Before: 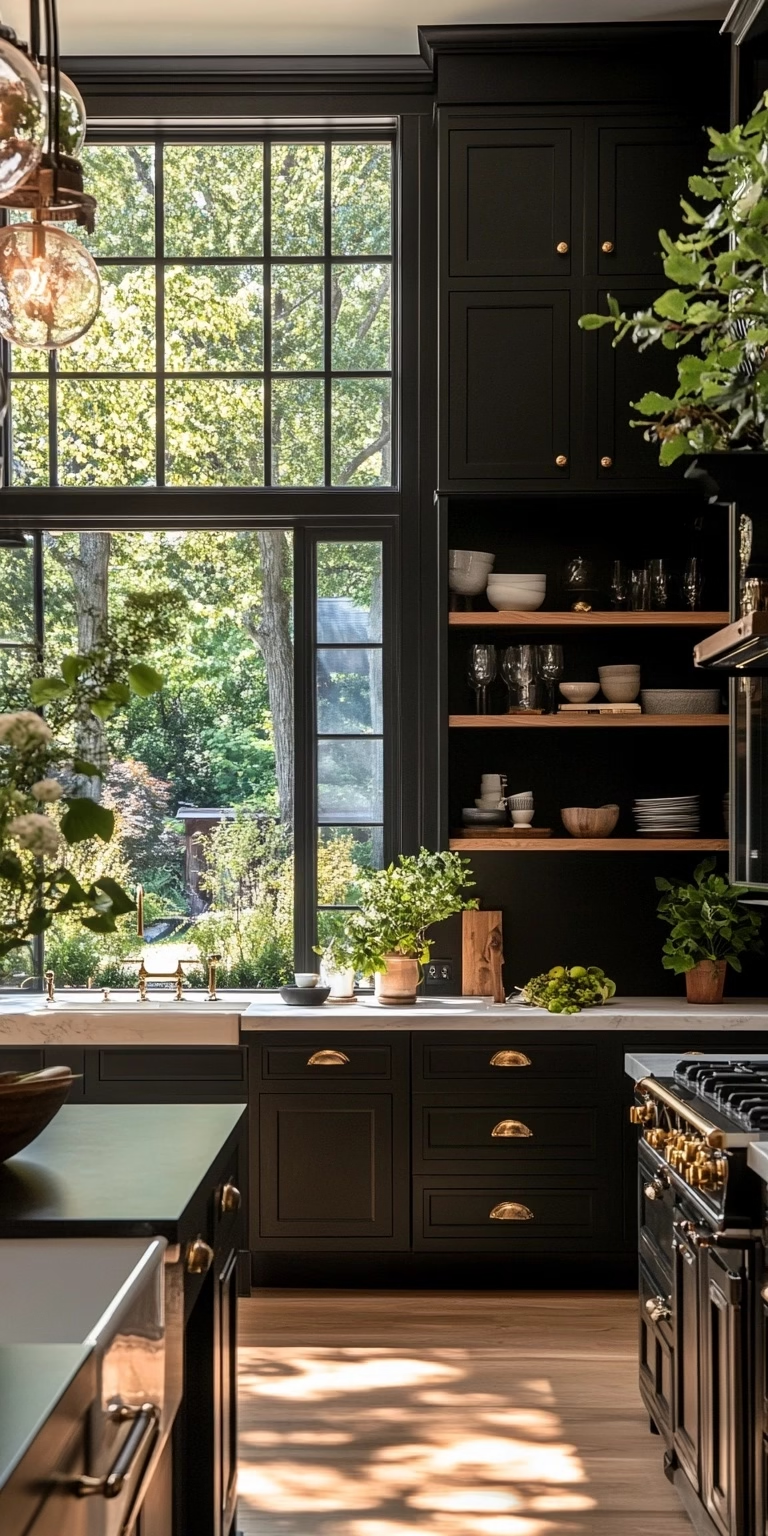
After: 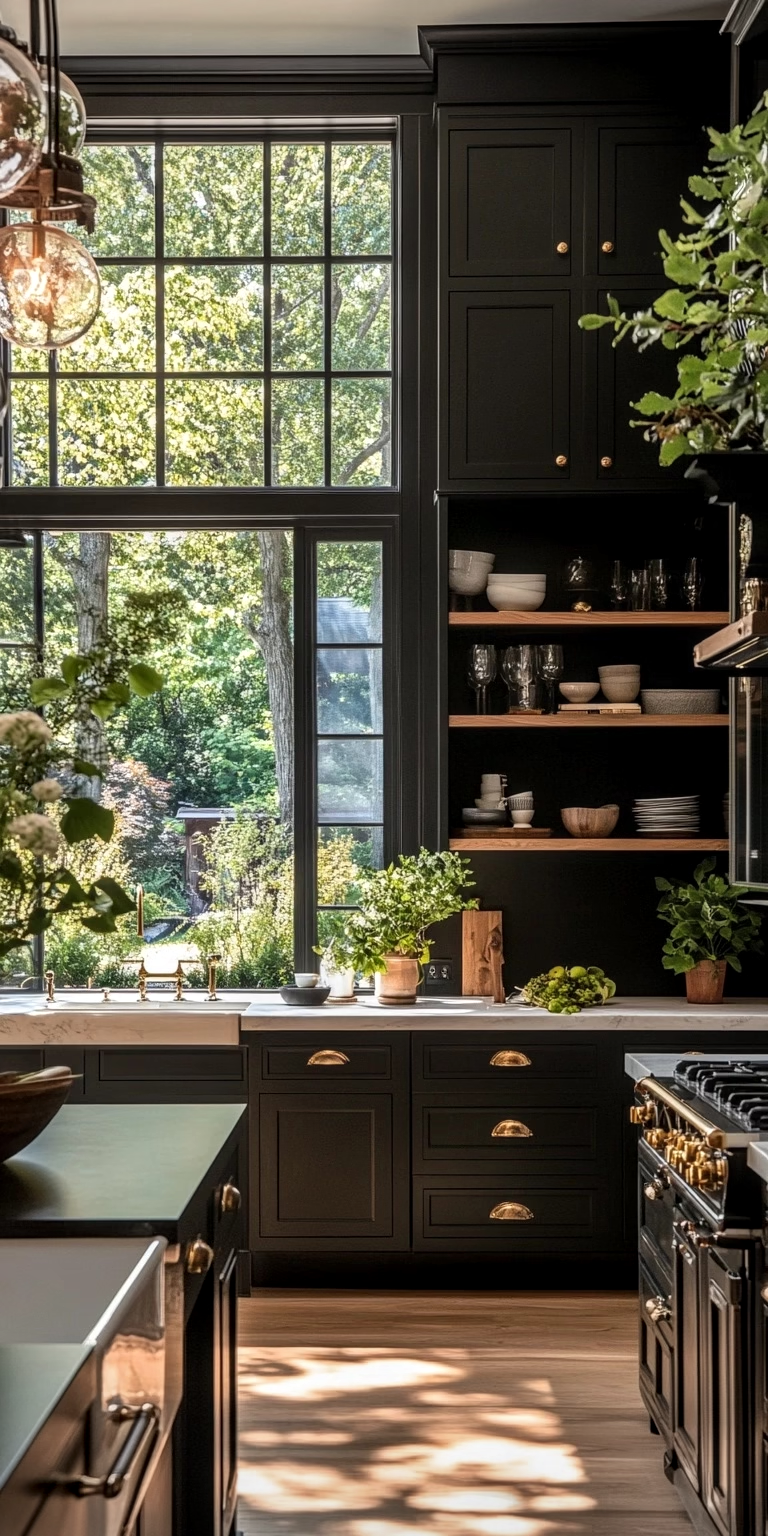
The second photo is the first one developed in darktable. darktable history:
local contrast: on, module defaults
vignetting: fall-off radius 60.92%
